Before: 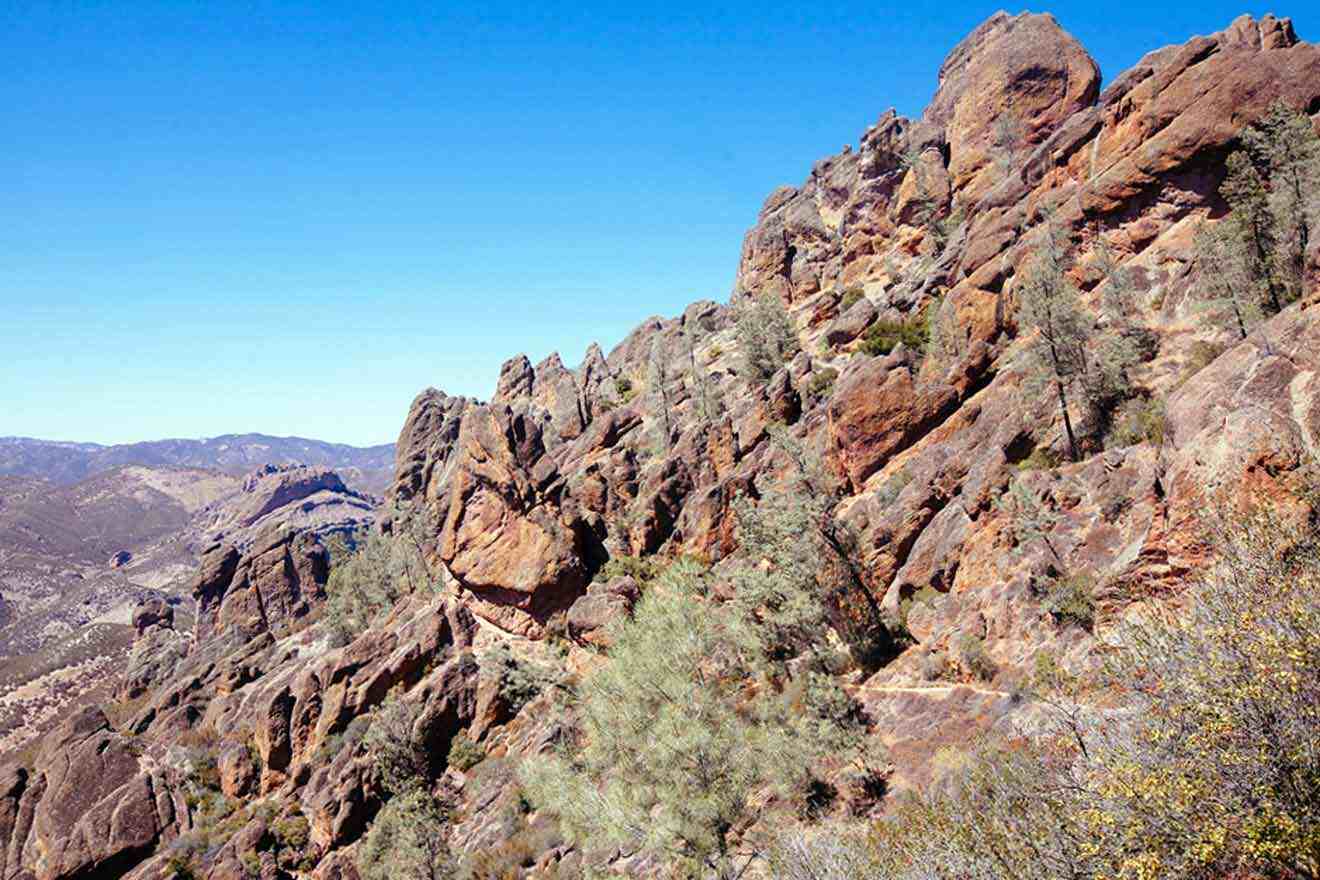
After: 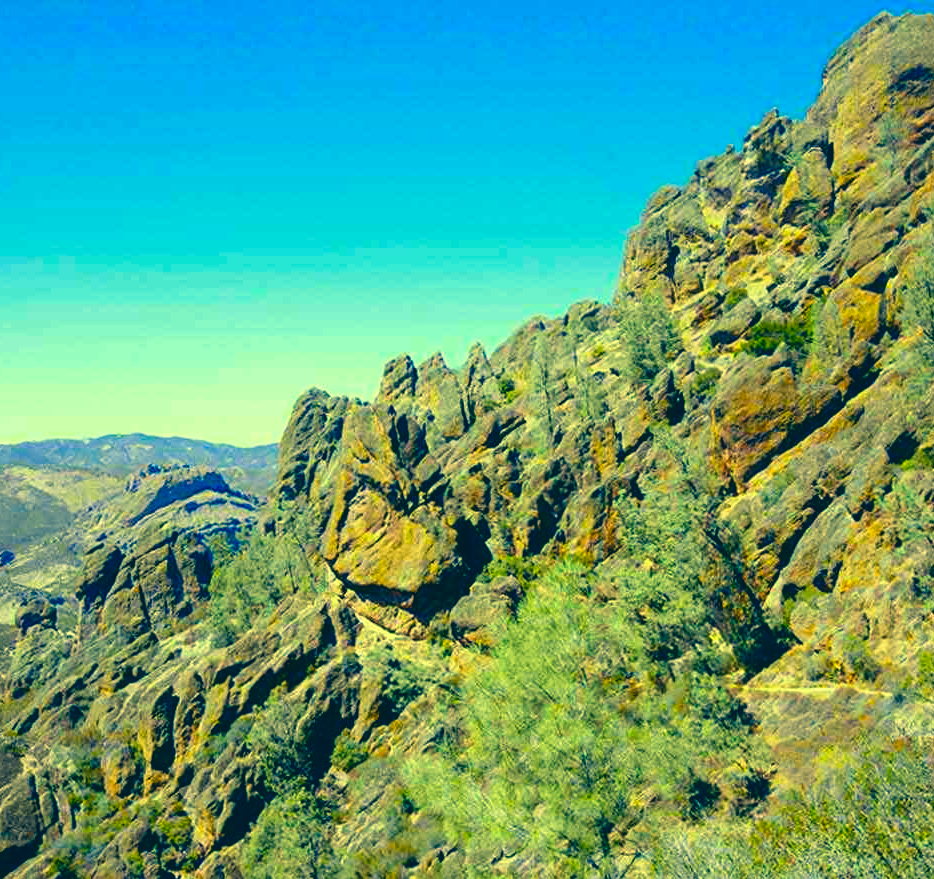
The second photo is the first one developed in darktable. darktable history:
crop and rotate: left 8.931%, right 20.279%
color balance rgb: highlights gain › luminance 6.303%, highlights gain › chroma 1.242%, highlights gain › hue 89.96°, linear chroma grading › global chroma 9.877%, perceptual saturation grading › global saturation 30.166%
color correction: highlights a* -15.62, highlights b* 39.99, shadows a* -39.68, shadows b* -25.96
